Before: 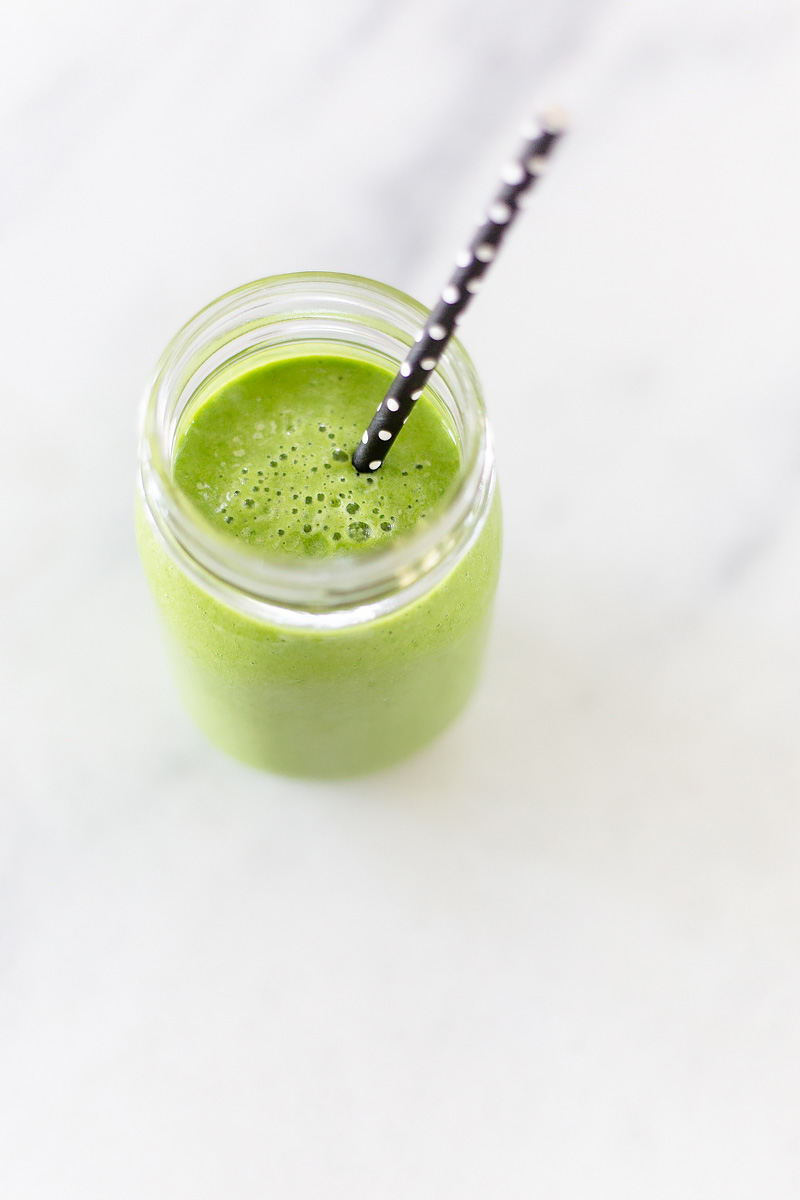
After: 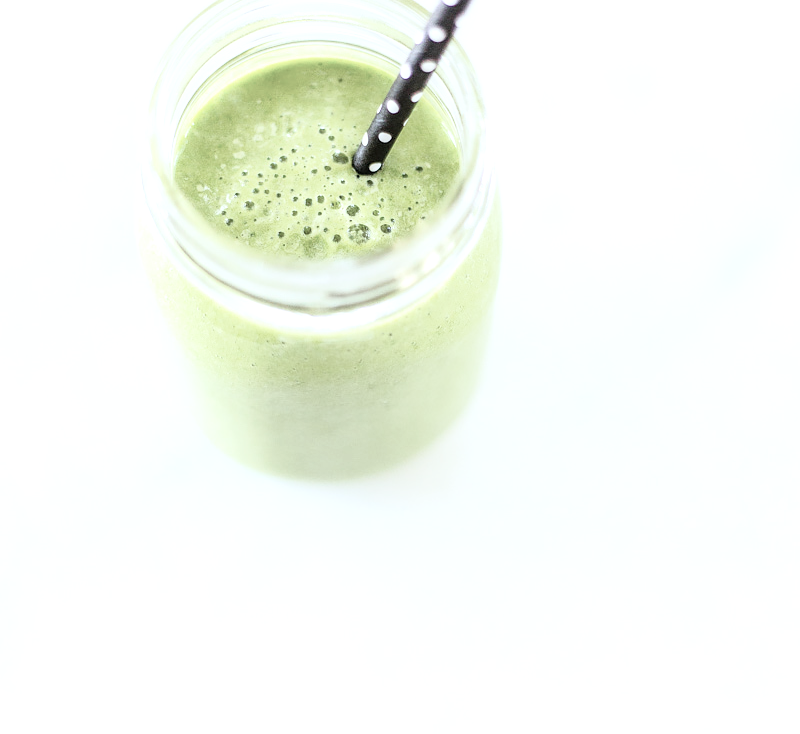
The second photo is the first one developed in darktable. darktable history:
crop and rotate: top 24.86%, bottom 13.936%
color zones: curves: ch0 [(0, 0.6) (0.129, 0.508) (0.193, 0.483) (0.429, 0.5) (0.571, 0.5) (0.714, 0.5) (0.857, 0.5) (1, 0.6)]; ch1 [(0, 0.481) (0.112, 0.245) (0.213, 0.223) (0.429, 0.233) (0.571, 0.231) (0.683, 0.242) (0.857, 0.296) (1, 0.481)]
exposure: black level correction 0.001, exposure 0.499 EV, compensate highlight preservation false
color correction: highlights a* -4.23, highlights b* -10.83
base curve: curves: ch0 [(0, 0) (0.579, 0.807) (1, 1)]
local contrast: highlights 35%, detail 135%
